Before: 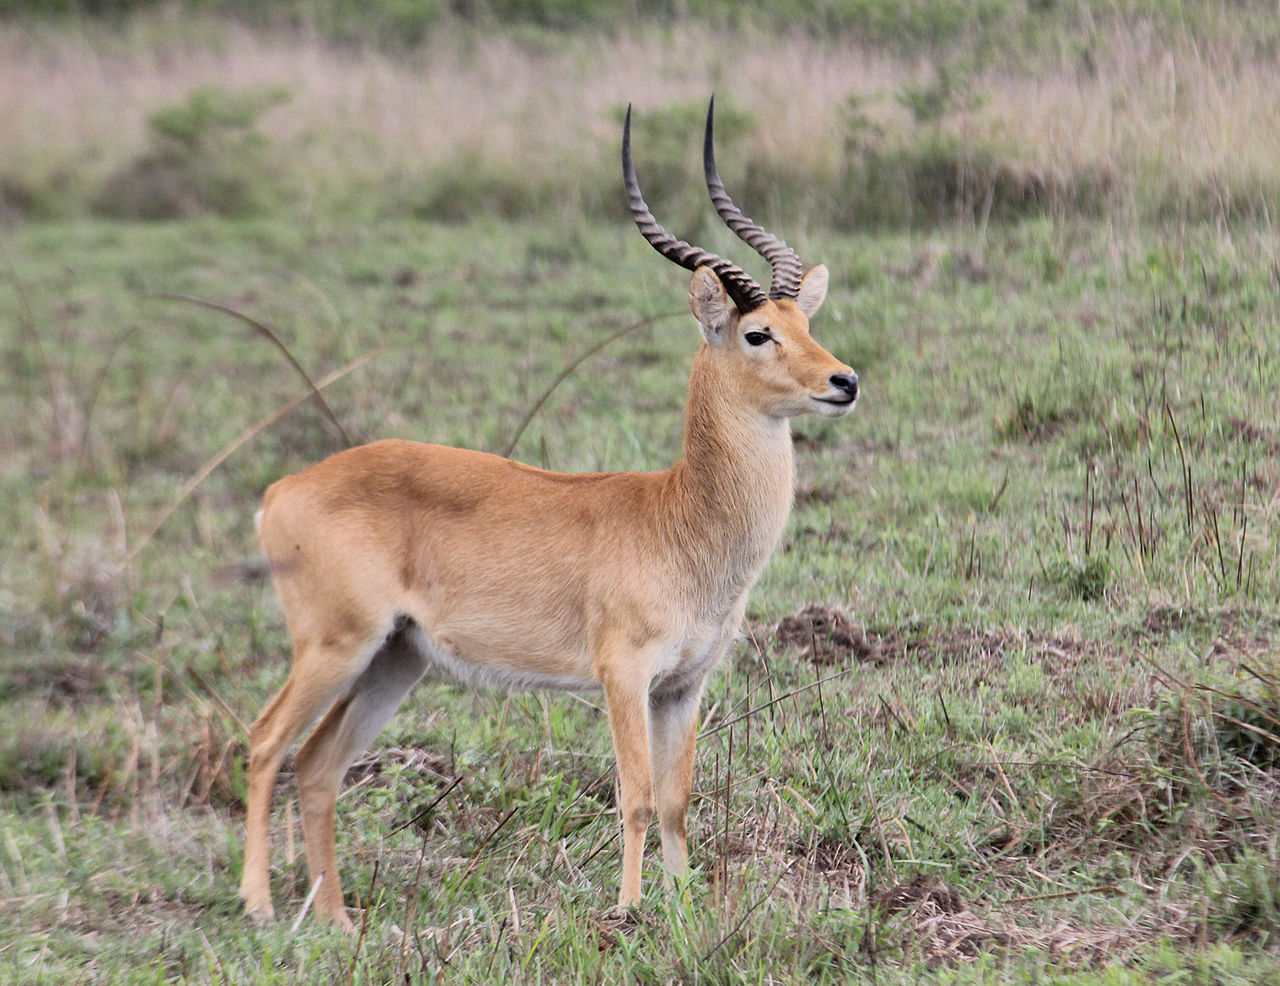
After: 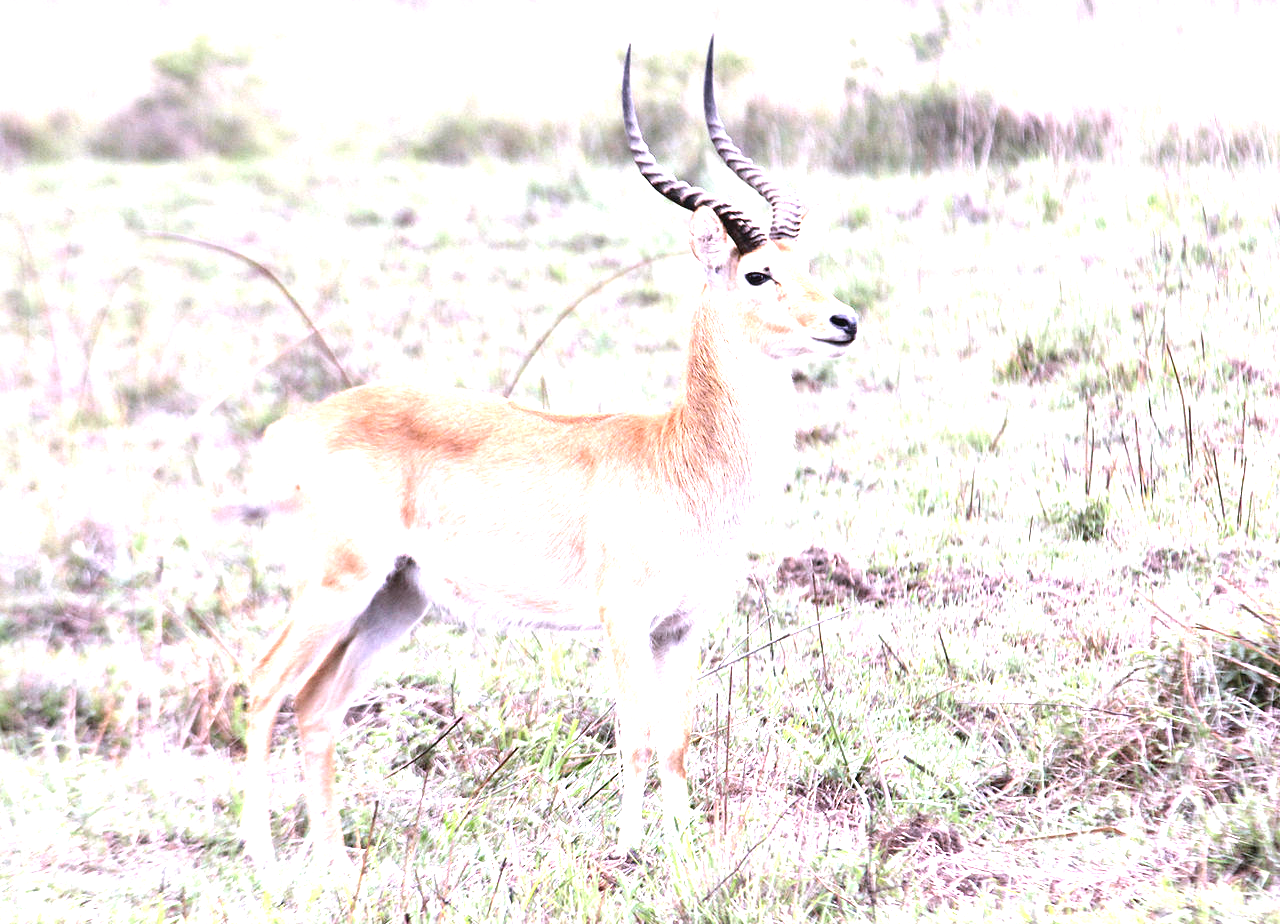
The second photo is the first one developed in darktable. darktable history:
exposure: exposure 2.003 EV, compensate highlight preservation false
white balance: red 1.042, blue 1.17
crop and rotate: top 6.25%
contrast brightness saturation: contrast -0.08, brightness -0.04, saturation -0.11
